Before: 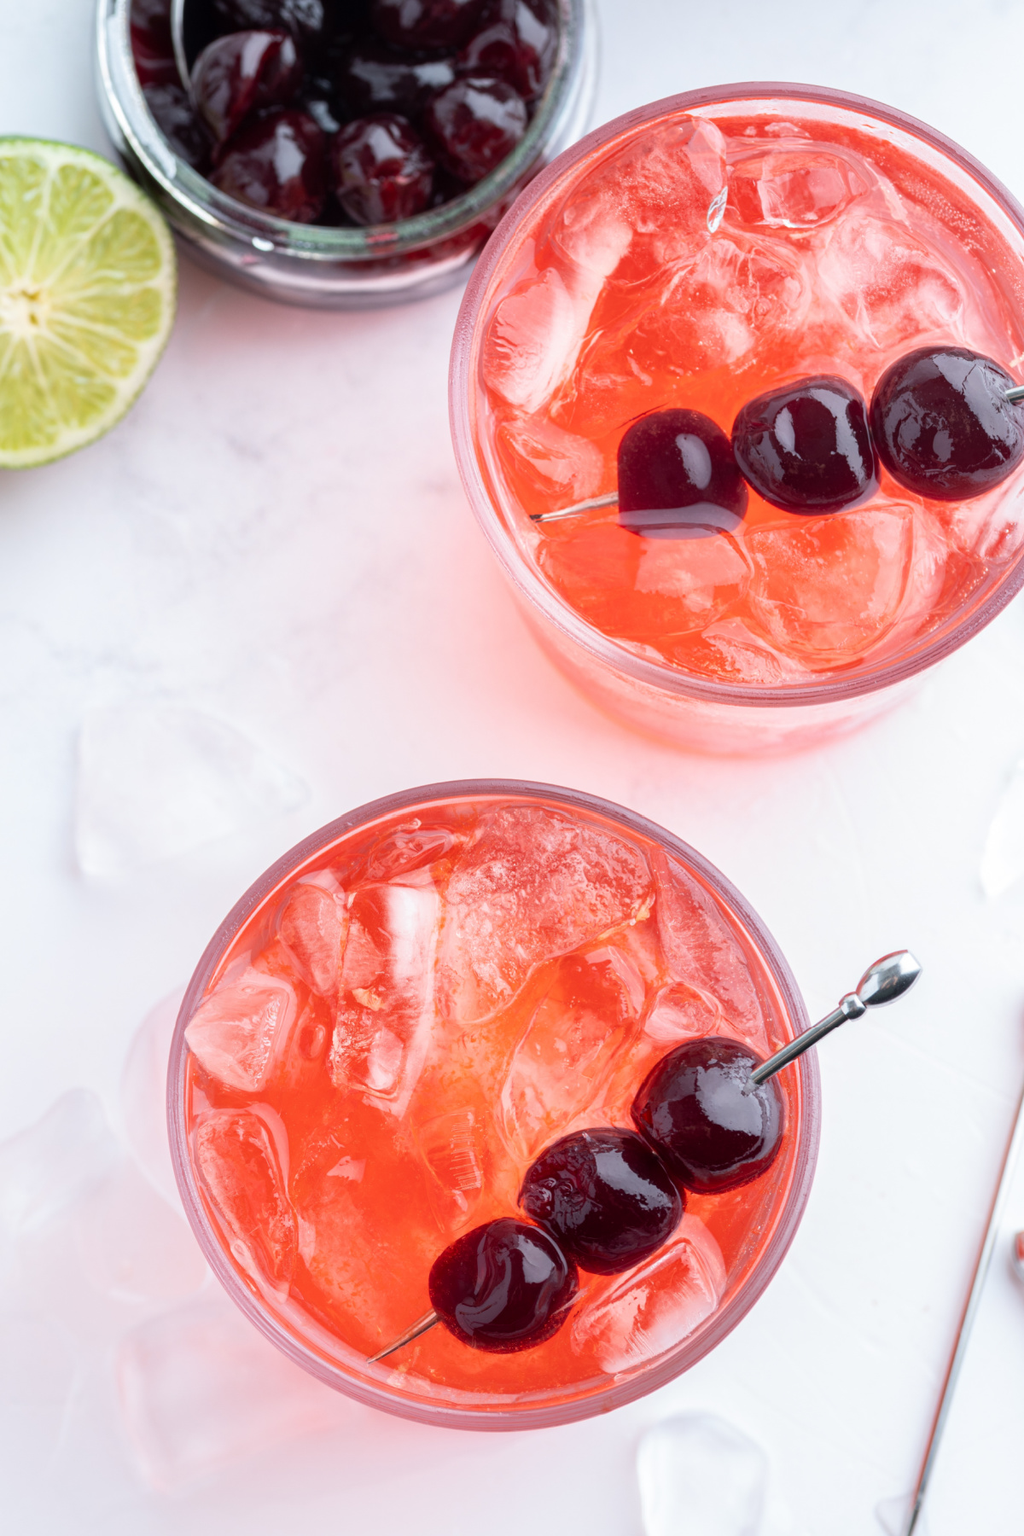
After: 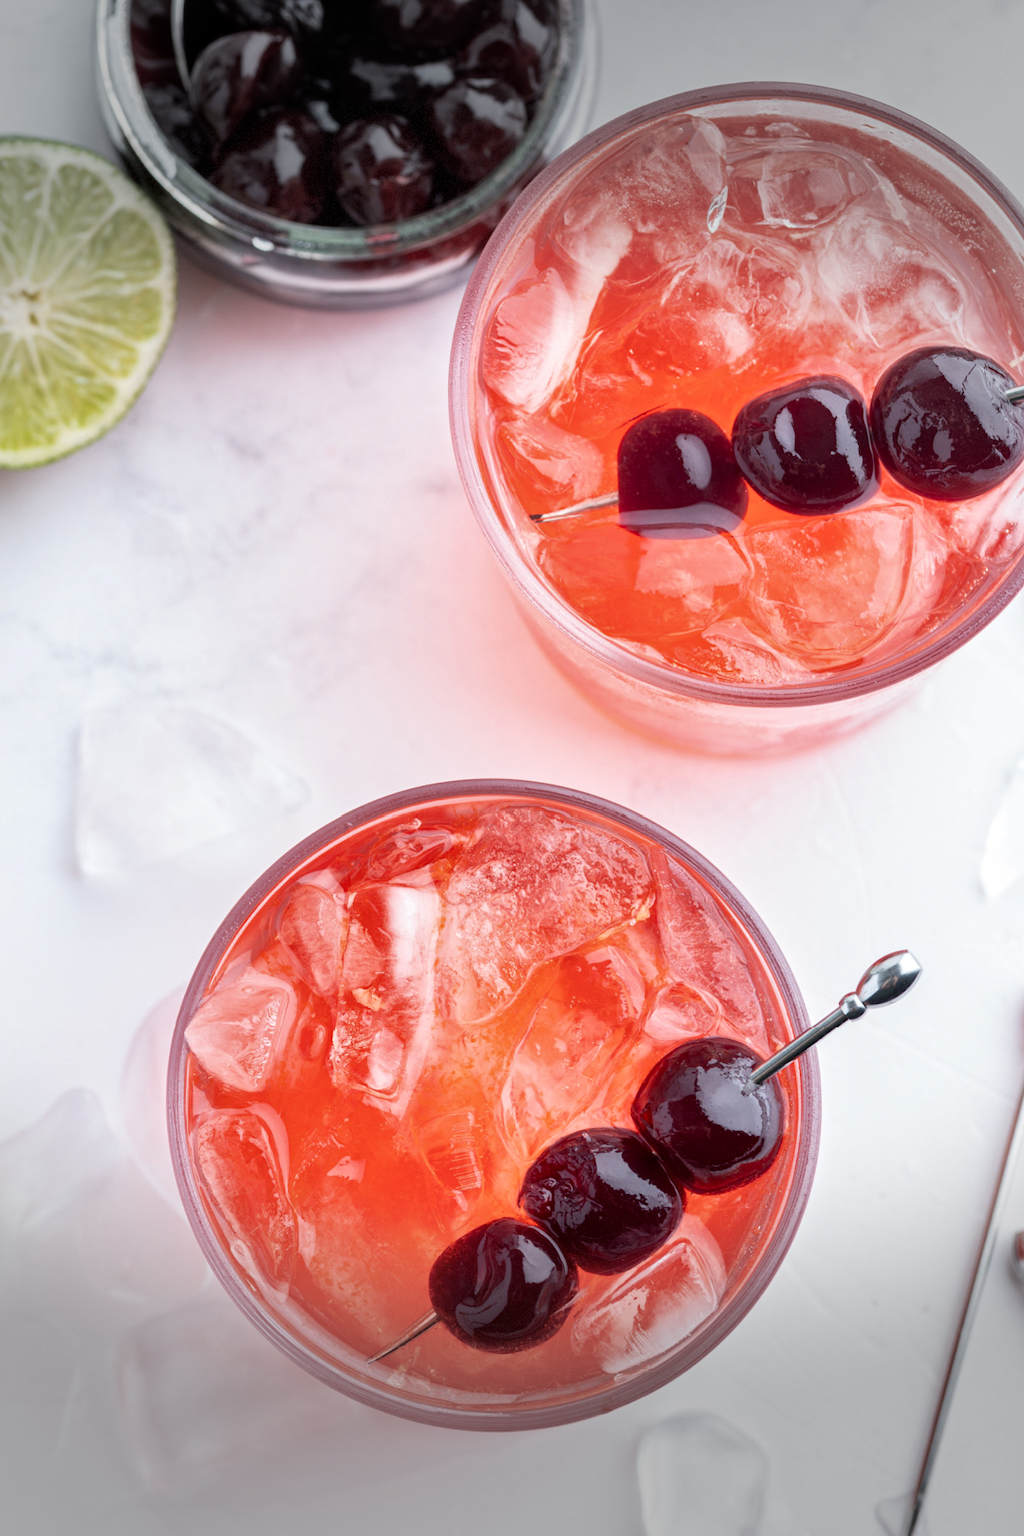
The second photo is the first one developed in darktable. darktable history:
local contrast: mode bilateral grid, contrast 28, coarseness 15, detail 116%, midtone range 0.2
vignetting: fall-off start 79.53%, width/height ratio 1.327, dithering 8-bit output
shadows and highlights: radius 124.93, shadows 30.4, highlights -30.6, low approximation 0.01, soften with gaussian
